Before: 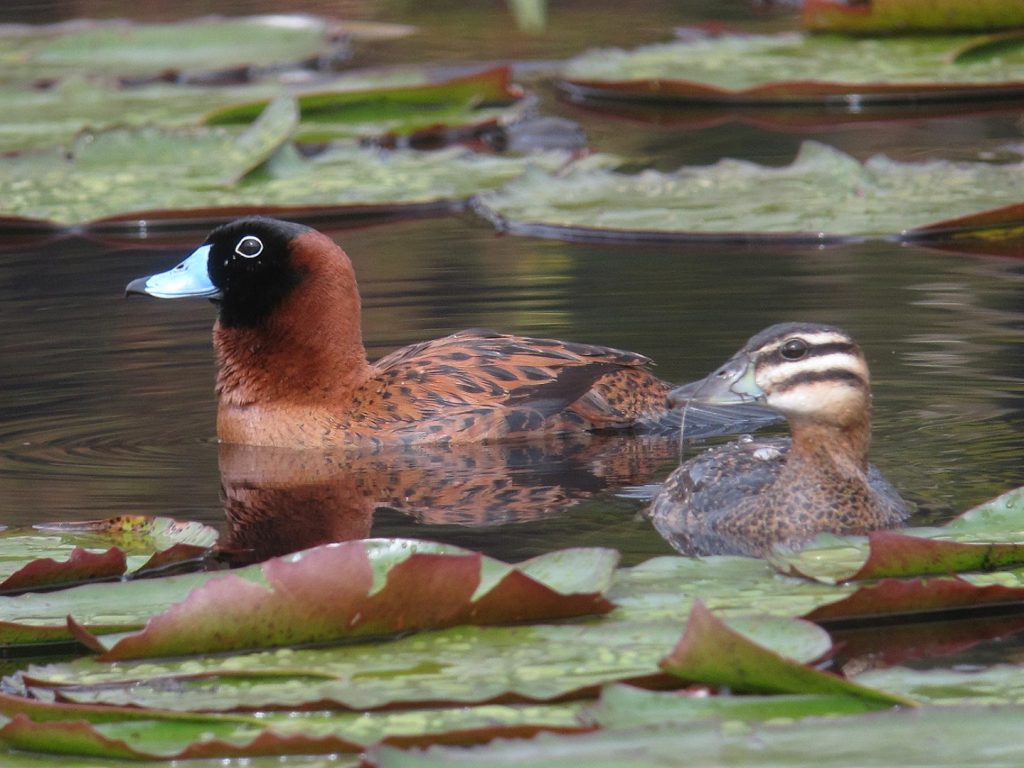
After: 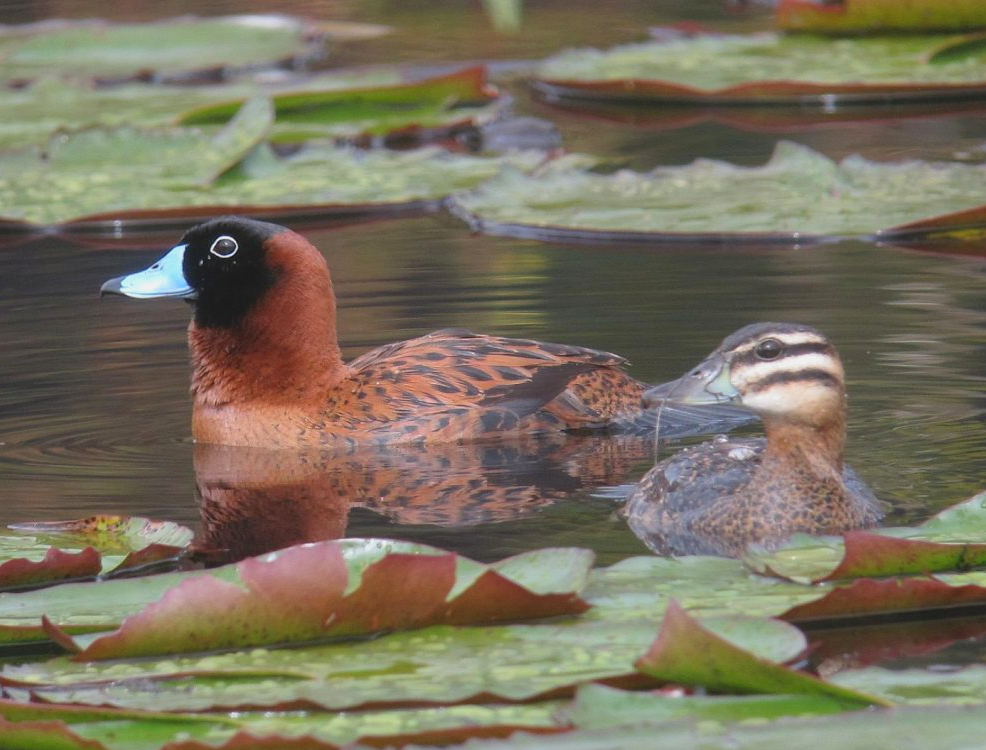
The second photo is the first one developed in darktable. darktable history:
crop and rotate: left 2.536%, right 1.107%, bottom 2.246%
contrast brightness saturation: contrast -0.1, brightness 0.05, saturation 0.08
exposure: compensate highlight preservation false
